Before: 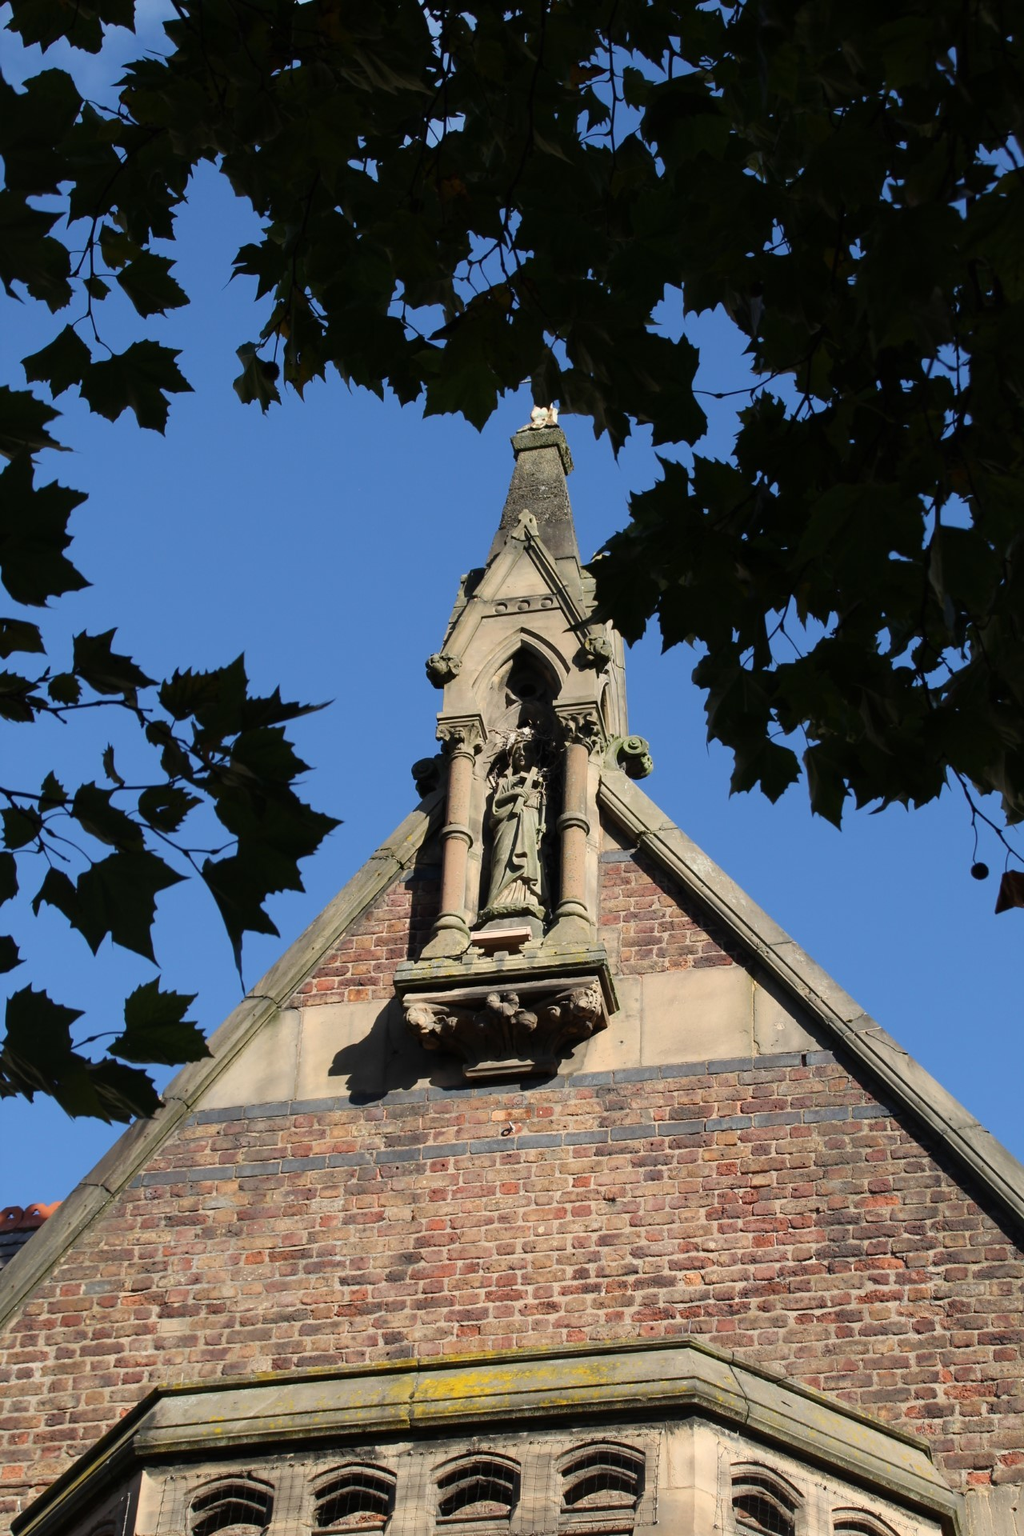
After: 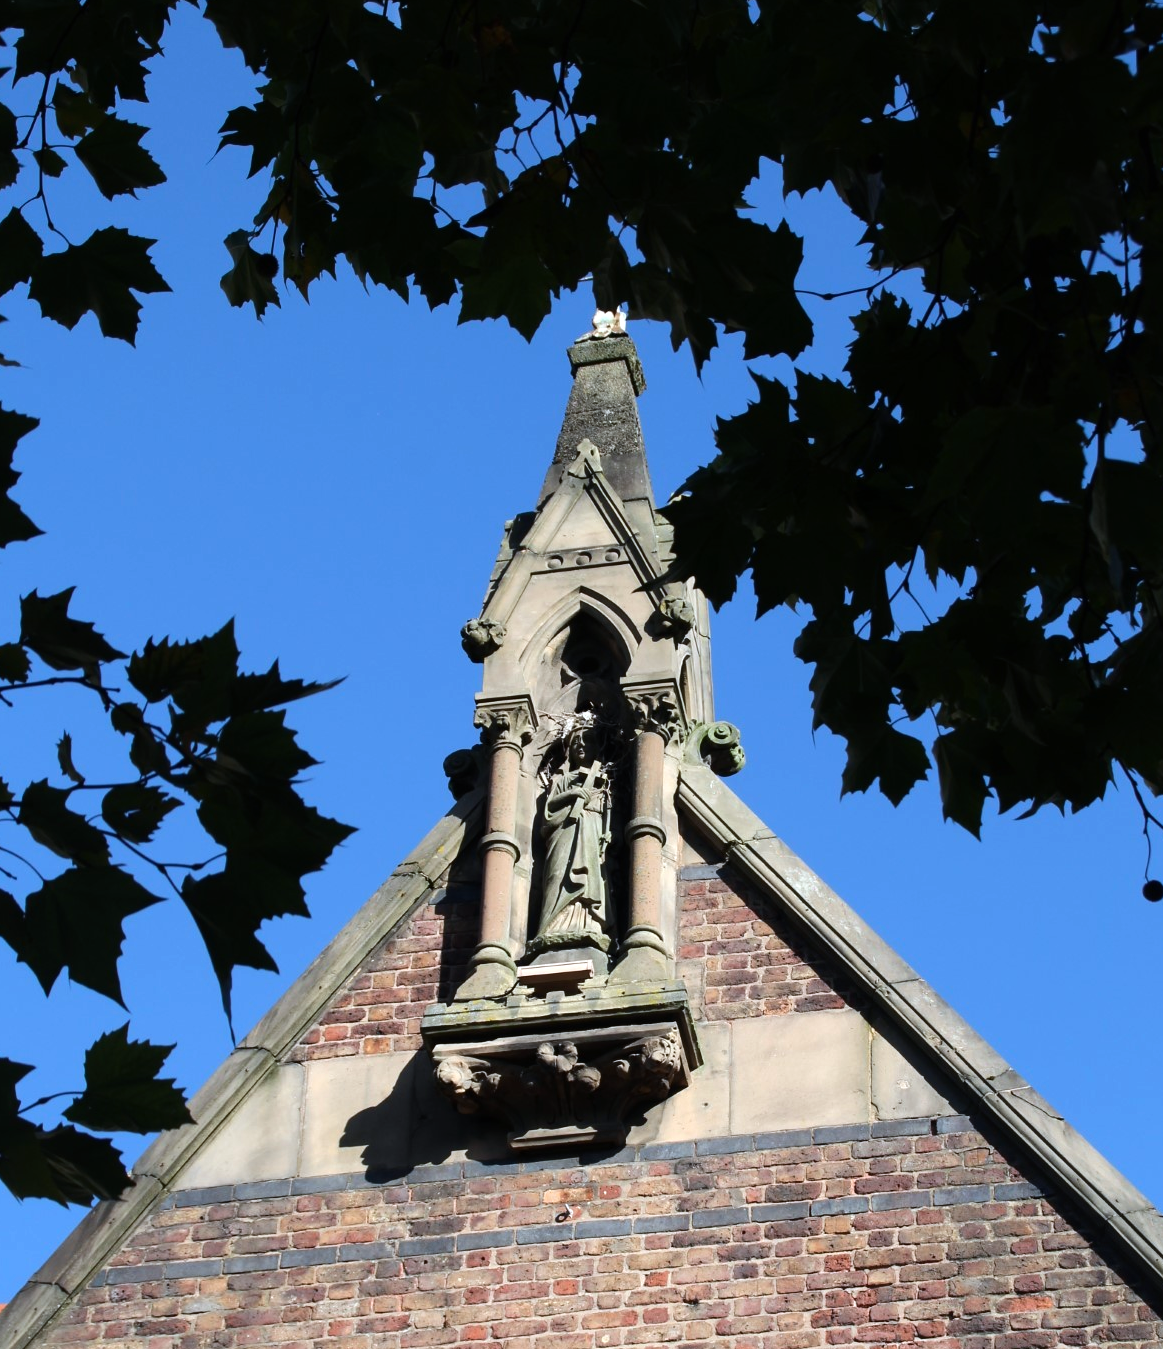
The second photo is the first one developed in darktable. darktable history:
color calibration: x 0.37, y 0.382, temperature 4313.32 K
tone equalizer: -8 EV -0.417 EV, -7 EV -0.389 EV, -6 EV -0.333 EV, -5 EV -0.222 EV, -3 EV 0.222 EV, -2 EV 0.333 EV, -1 EV 0.389 EV, +0 EV 0.417 EV, edges refinement/feathering 500, mask exposure compensation -1.57 EV, preserve details no
crop: left 5.596%, top 10.314%, right 3.534%, bottom 19.395%
